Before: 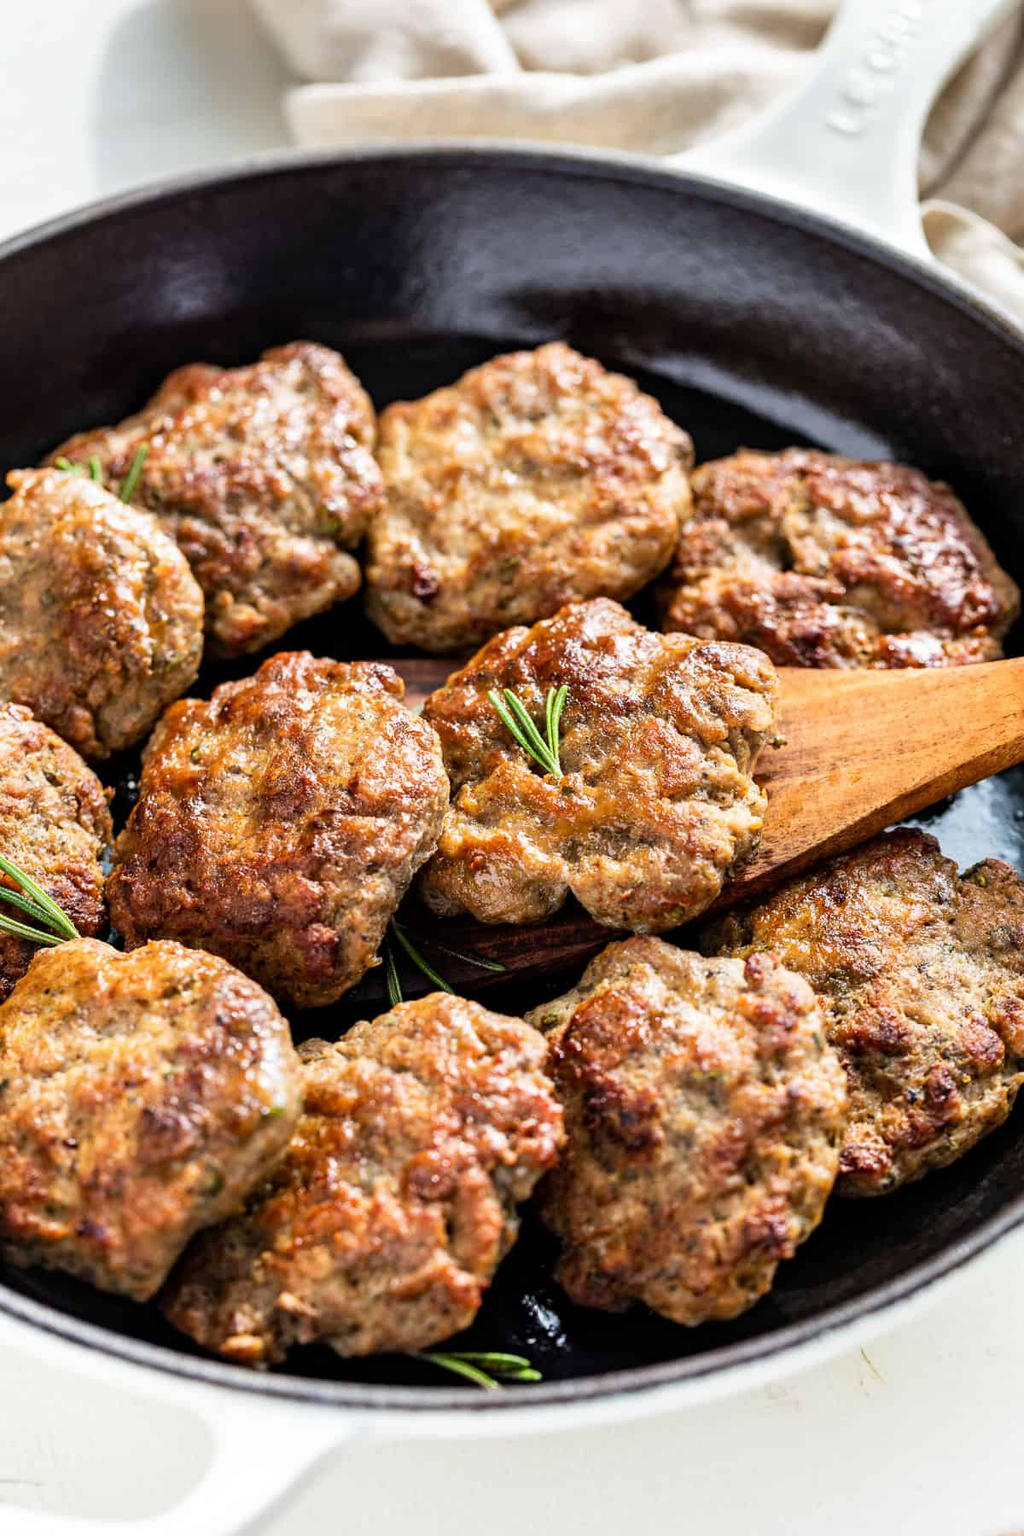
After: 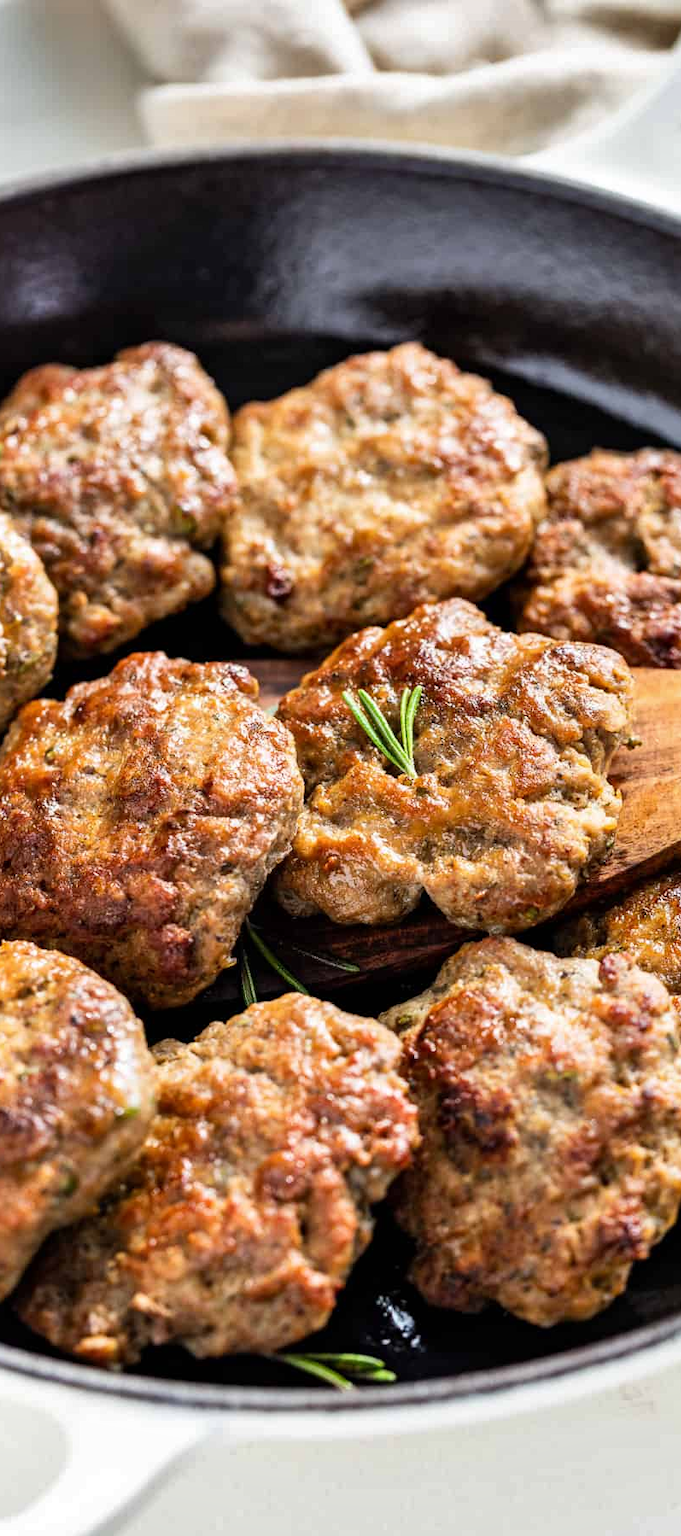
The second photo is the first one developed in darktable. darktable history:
shadows and highlights: soften with gaussian
crop and rotate: left 14.31%, right 19.12%
